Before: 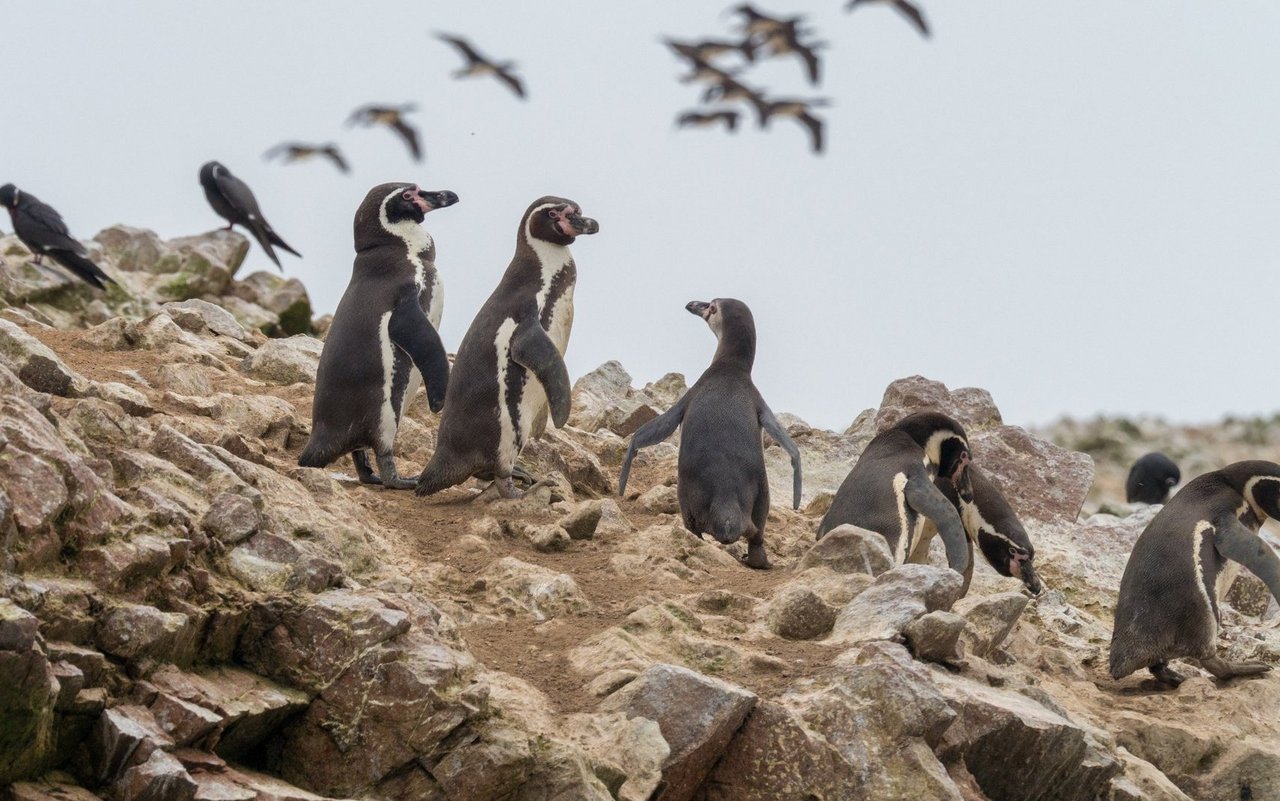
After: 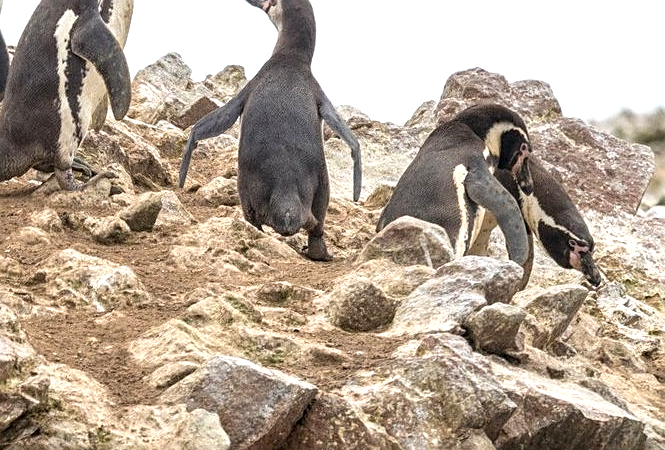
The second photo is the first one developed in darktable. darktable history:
exposure: black level correction 0, exposure 0.697 EV, compensate exposure bias true, compensate highlight preservation false
local contrast: detail 130%
sharpen: on, module defaults
crop: left 34.42%, top 38.504%, right 13.62%, bottom 5.236%
